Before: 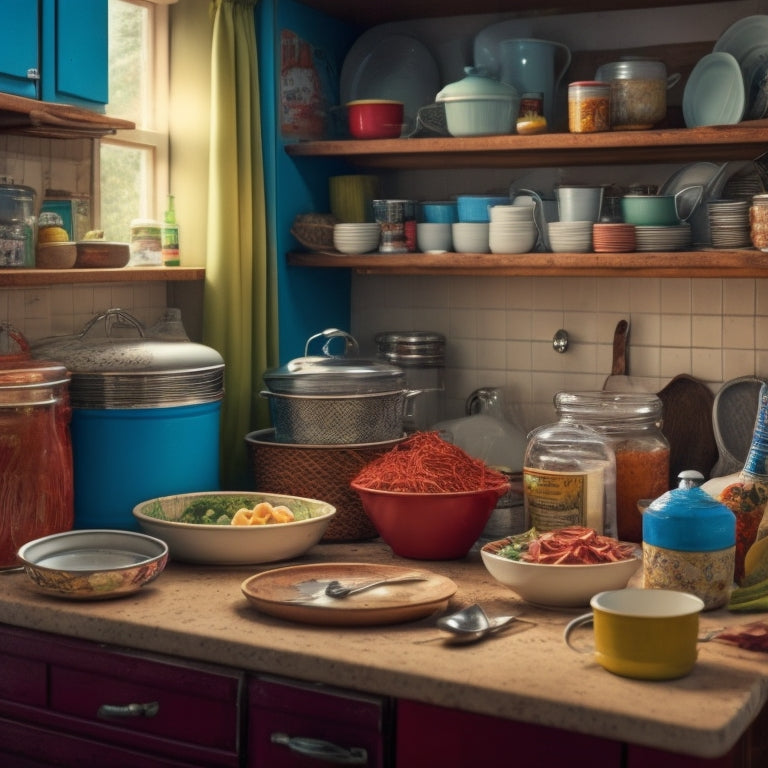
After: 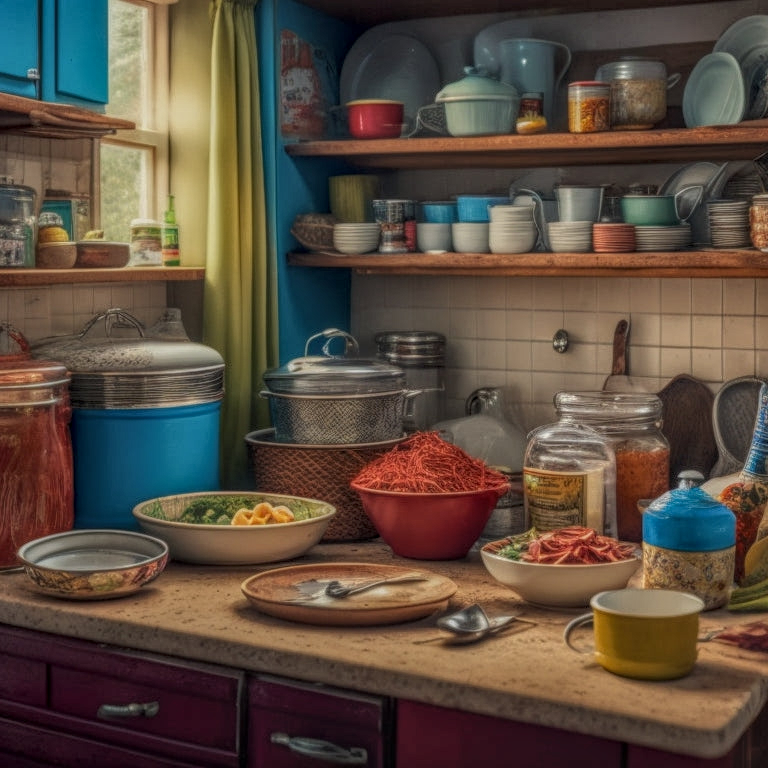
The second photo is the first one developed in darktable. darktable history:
local contrast: highlights 20%, shadows 30%, detail 199%, midtone range 0.2
